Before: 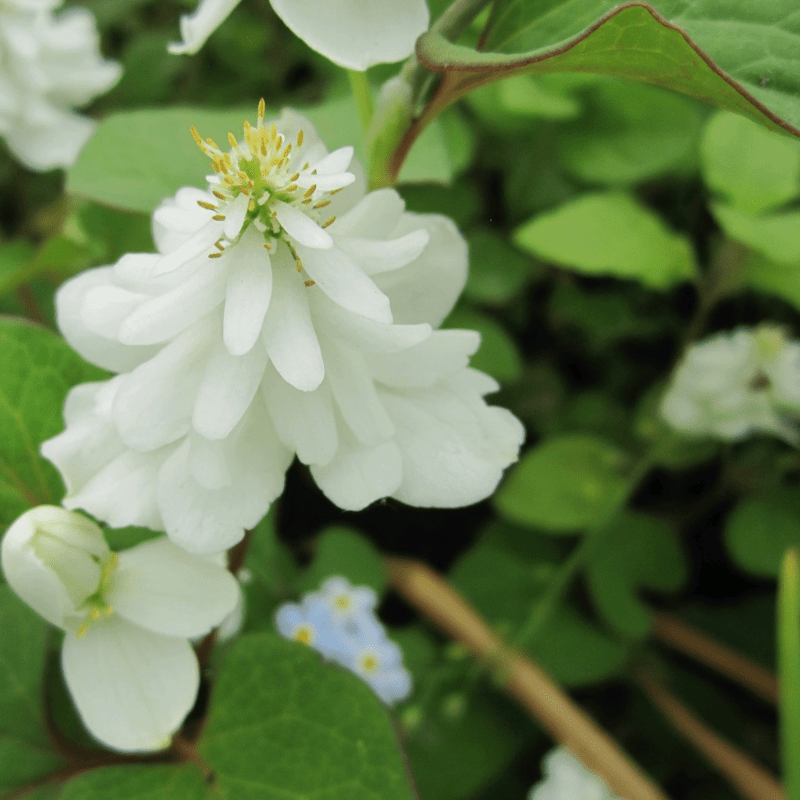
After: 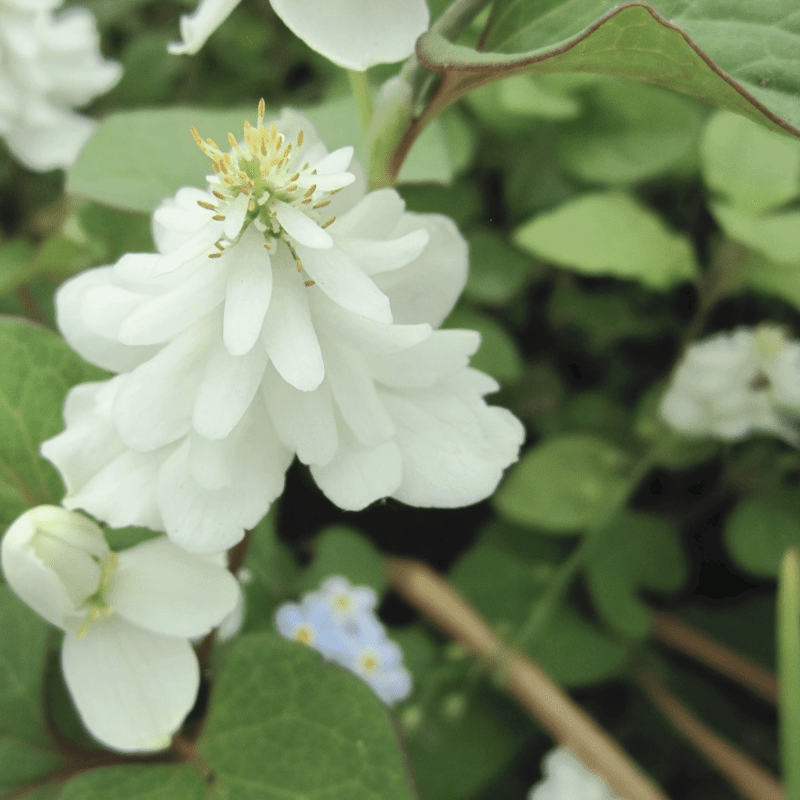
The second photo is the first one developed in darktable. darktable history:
base curve: curves: ch0 [(0, 0) (0.841, 0.609) (1, 1)], preserve colors none
contrast brightness saturation: contrast 0.387, brightness 0.544
